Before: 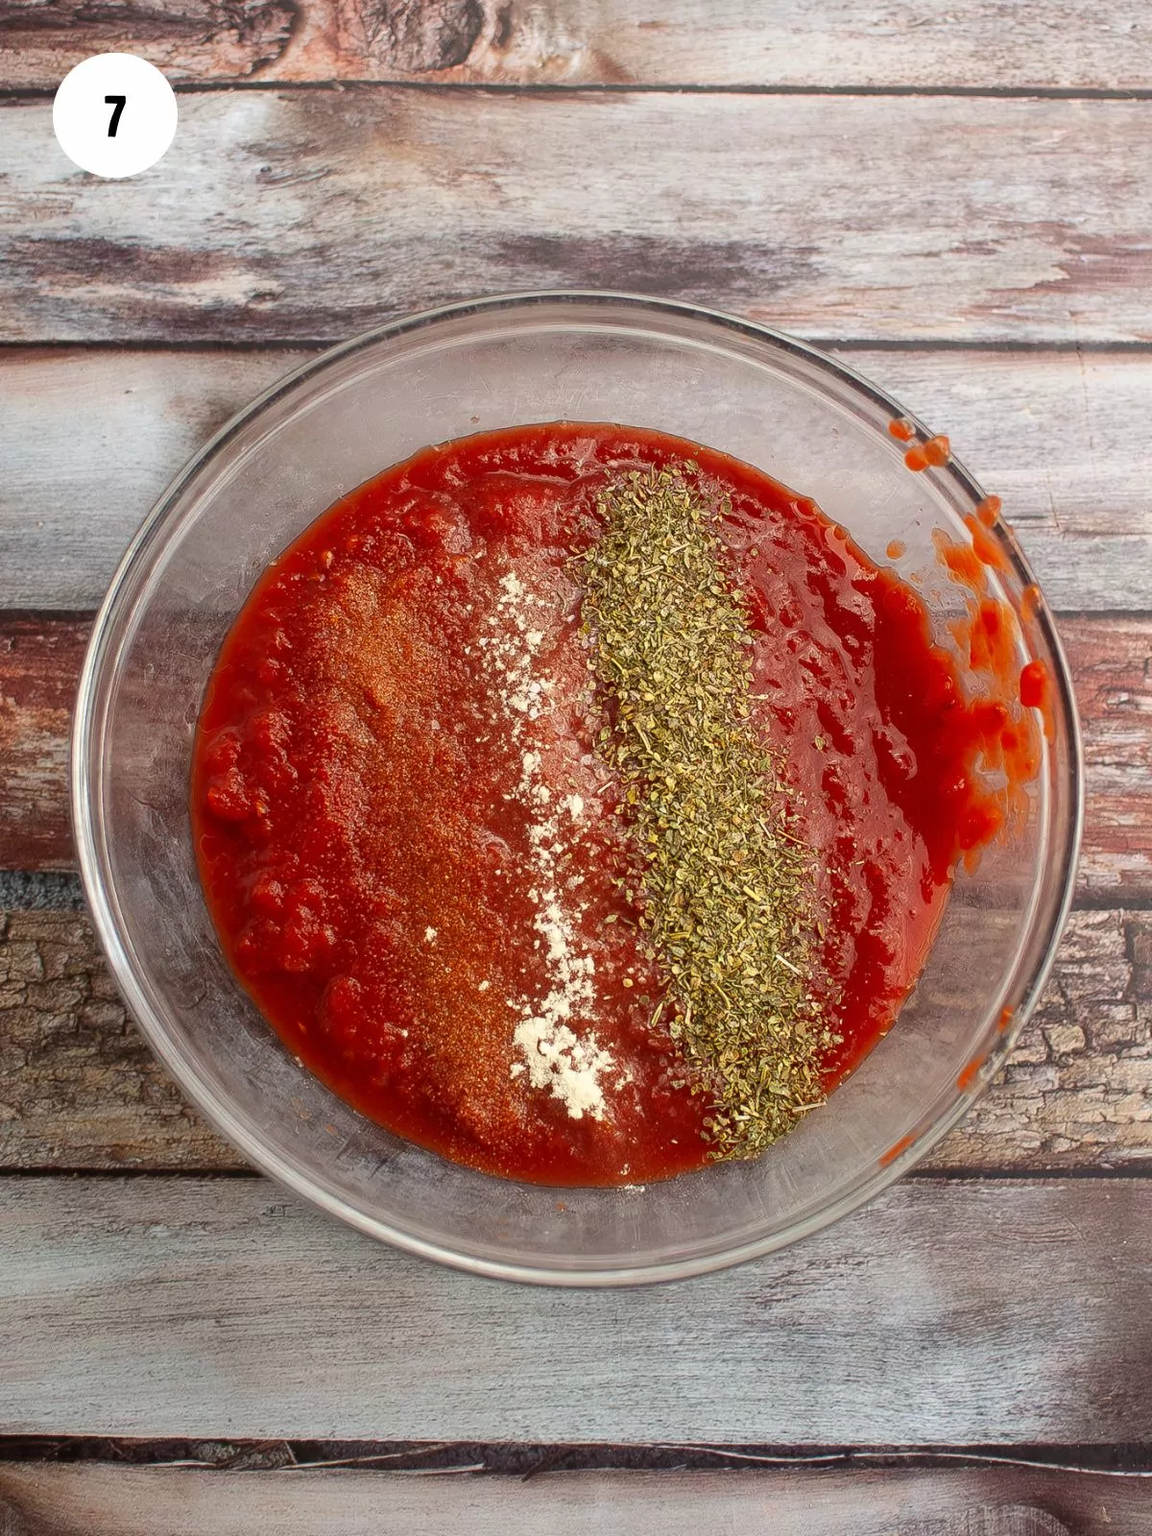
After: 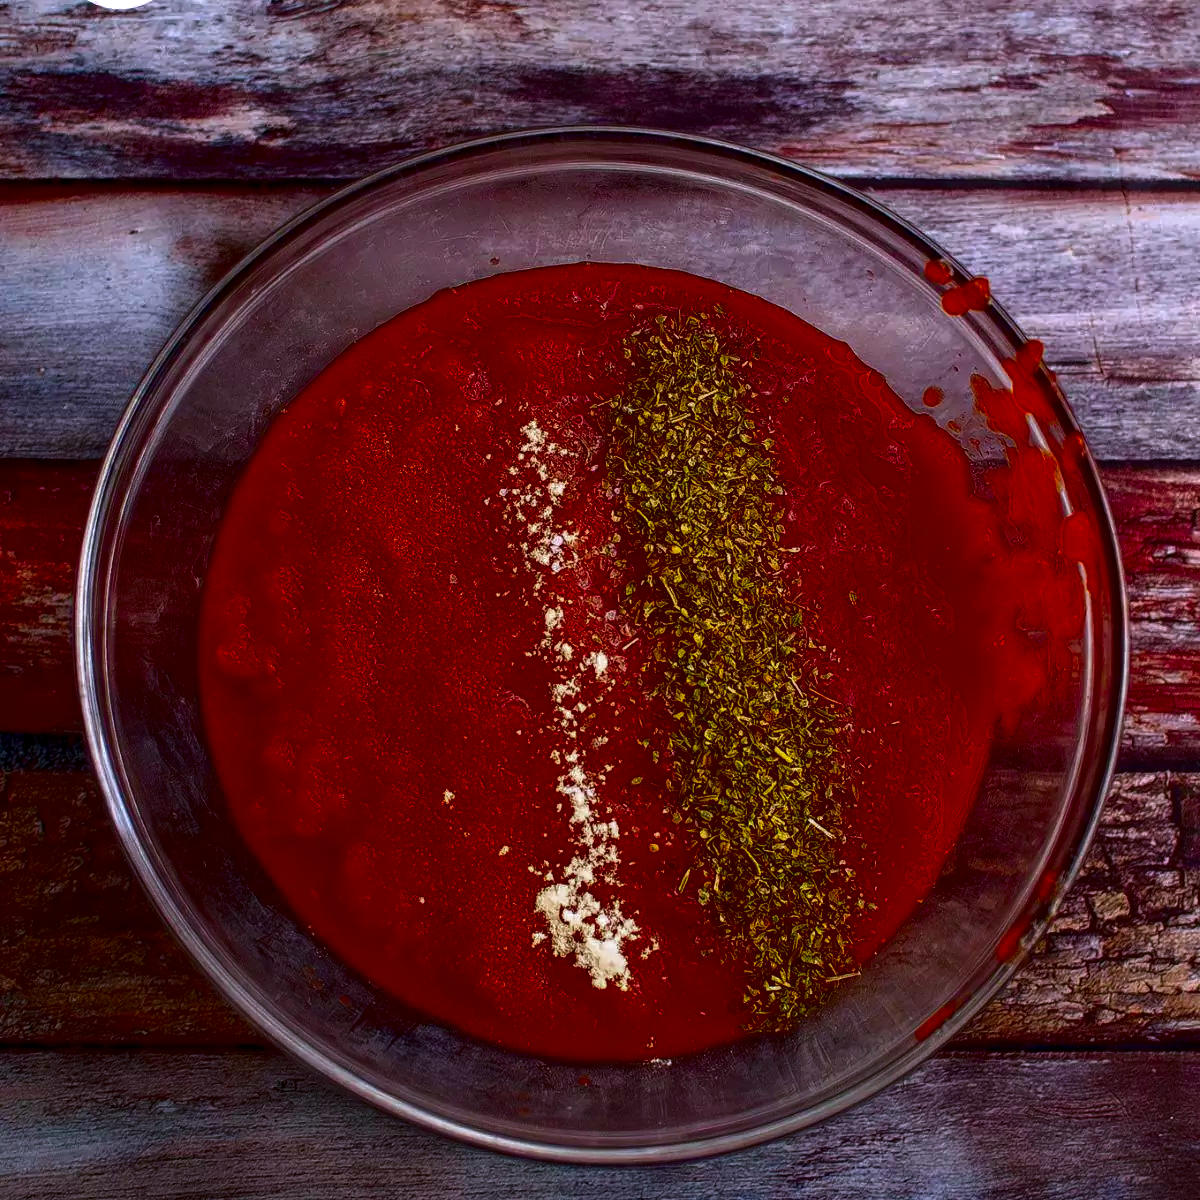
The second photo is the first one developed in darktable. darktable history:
white balance: red 1.004, blue 1.096
local contrast: detail 130%
contrast brightness saturation: brightness -1, saturation 1
crop: top 11.038%, bottom 13.962%
